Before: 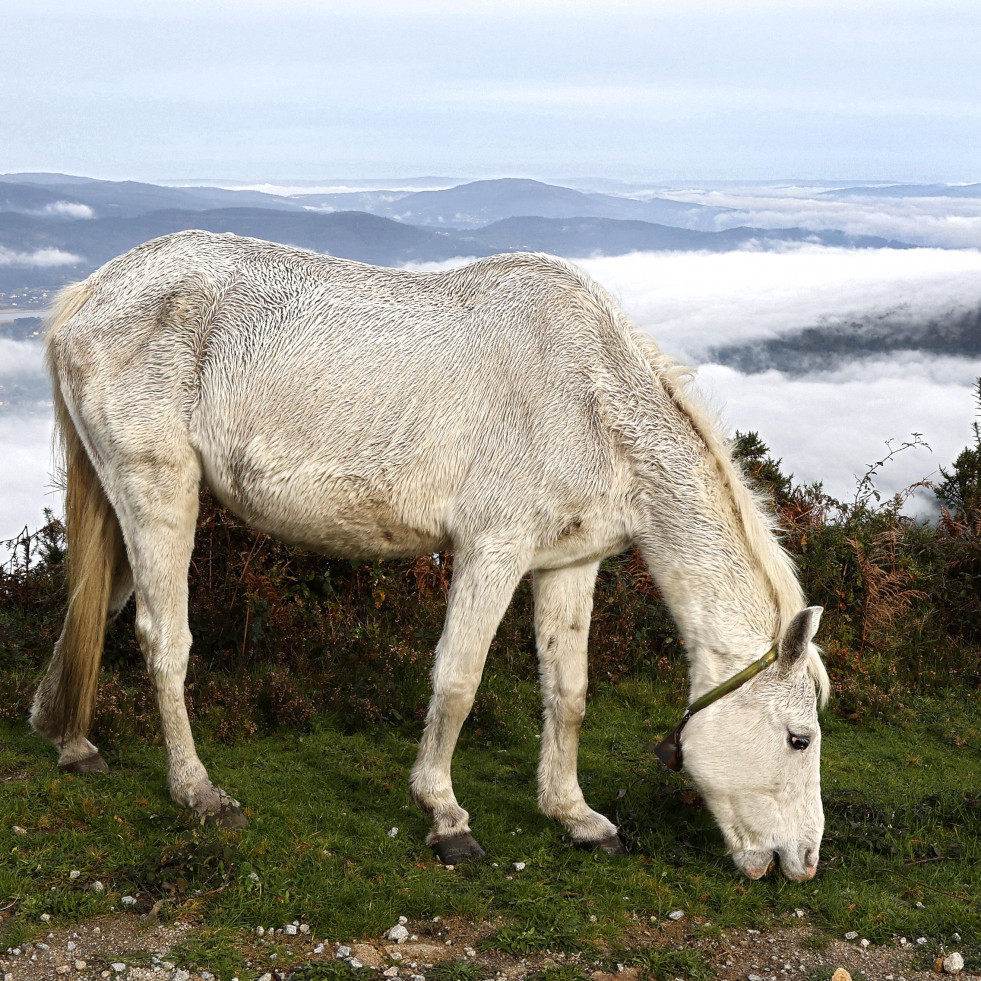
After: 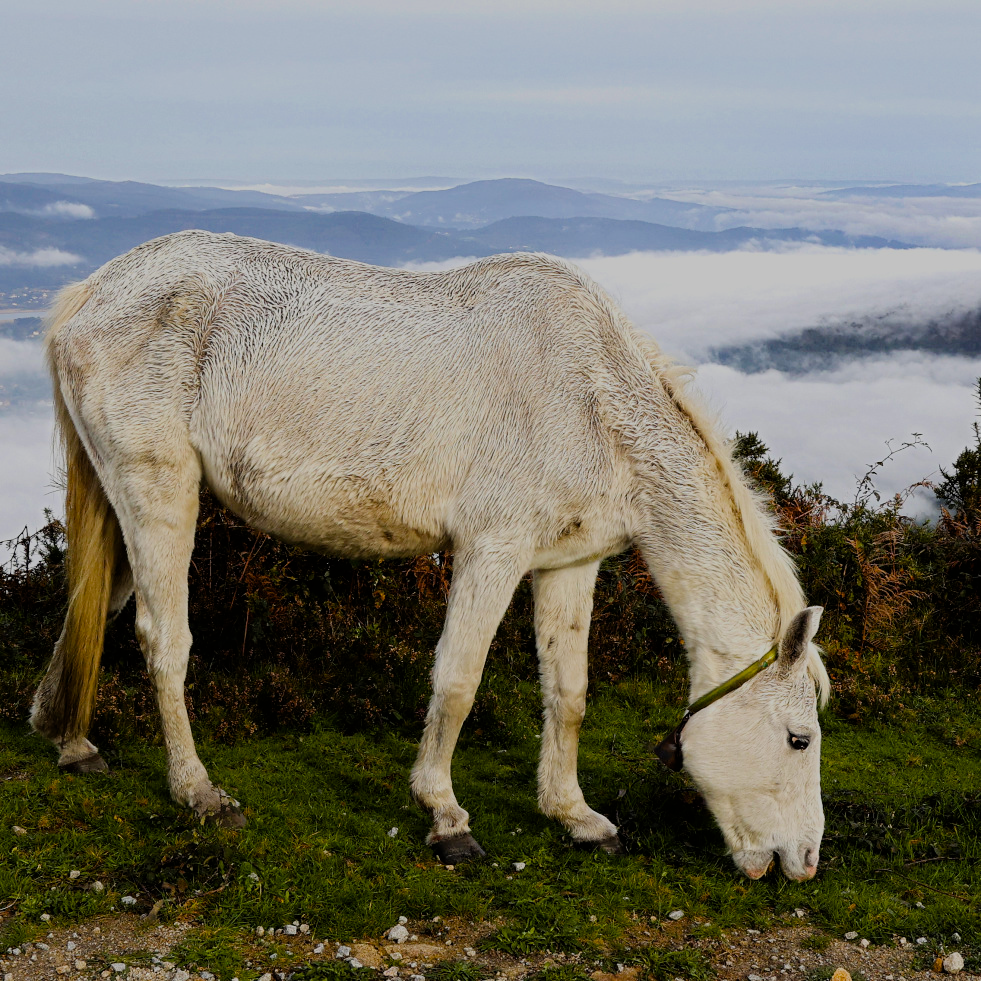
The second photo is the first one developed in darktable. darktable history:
exposure: exposure -0.36 EV, compensate highlight preservation false
filmic rgb: black relative exposure -6.98 EV, white relative exposure 5.63 EV, hardness 2.86
color balance rgb: linear chroma grading › global chroma 15%, perceptual saturation grading › global saturation 30%
bloom: size 9%, threshold 100%, strength 7%
